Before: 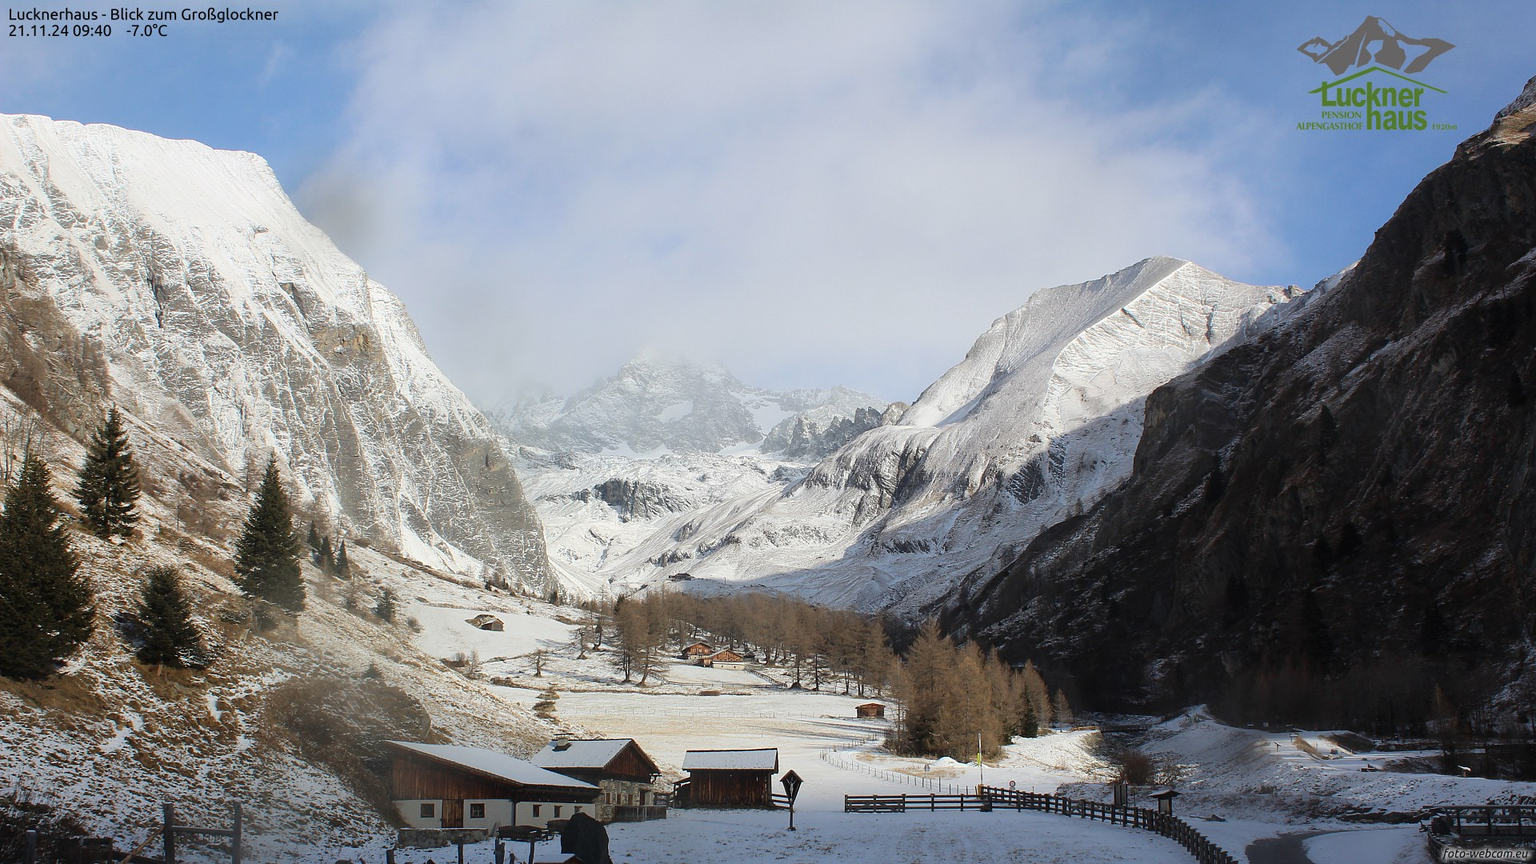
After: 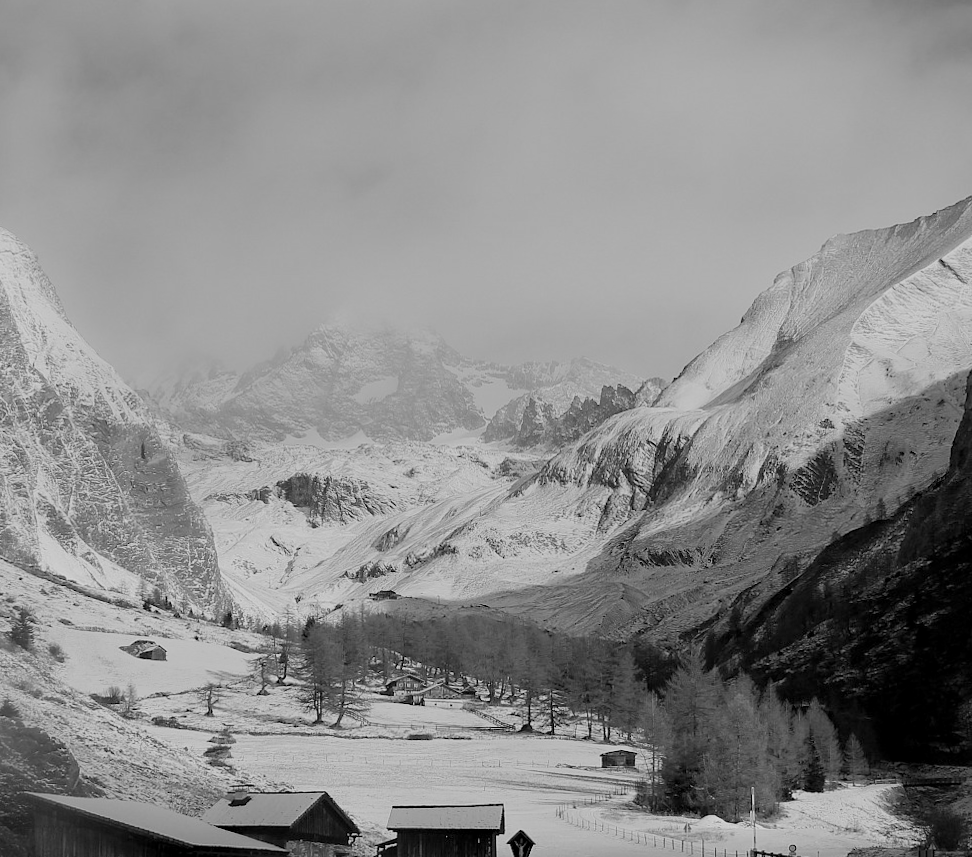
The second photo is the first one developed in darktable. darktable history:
rotate and perspective: lens shift (vertical) 0.048, lens shift (horizontal) -0.024, automatic cropping off
tone curve: curves: ch0 [(0, 0) (0.051, 0.047) (0.102, 0.099) (0.232, 0.249) (0.462, 0.501) (0.698, 0.761) (0.908, 0.946) (1, 1)]; ch1 [(0, 0) (0.339, 0.298) (0.402, 0.363) (0.453, 0.413) (0.485, 0.469) (0.494, 0.493) (0.504, 0.501) (0.525, 0.533) (0.563, 0.591) (0.597, 0.631) (1, 1)]; ch2 [(0, 0) (0.48, 0.48) (0.504, 0.5) (0.539, 0.554) (0.59, 0.628) (0.642, 0.682) (0.824, 0.815) (1, 1)], color space Lab, independent channels, preserve colors none
exposure: black level correction 0.005, exposure 0.286 EV, compensate highlight preservation false
crop and rotate: angle 0.02°, left 24.353%, top 13.219%, right 26.156%, bottom 8.224%
monochrome: a 79.32, b 81.83, size 1.1
haze removal: compatibility mode true, adaptive false
